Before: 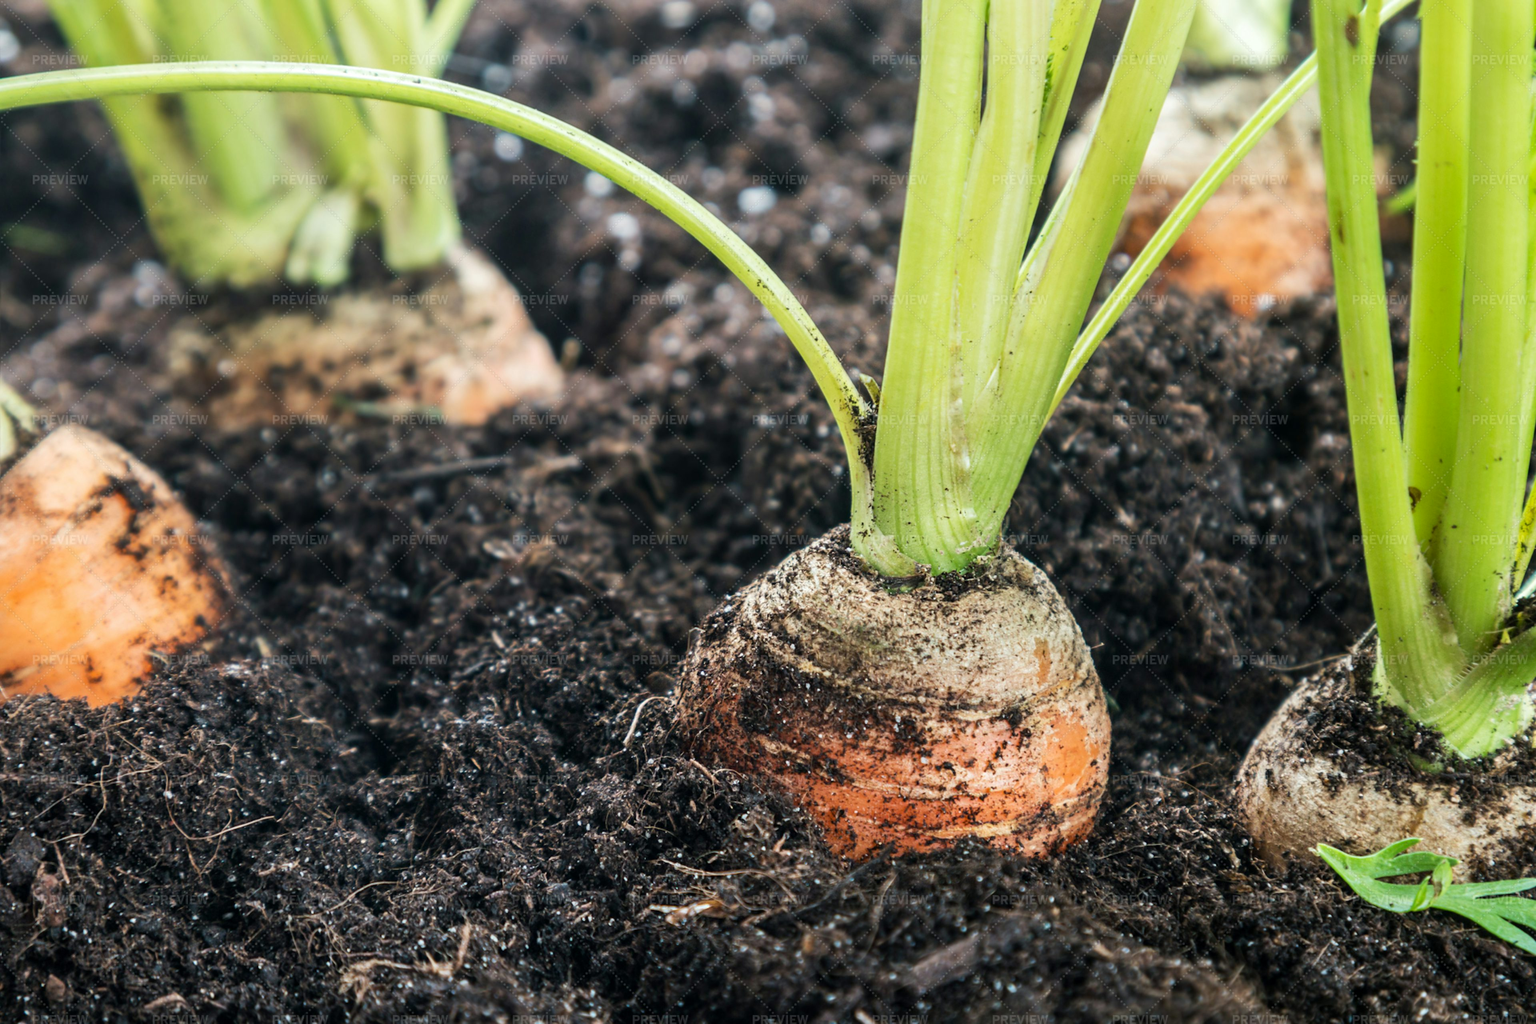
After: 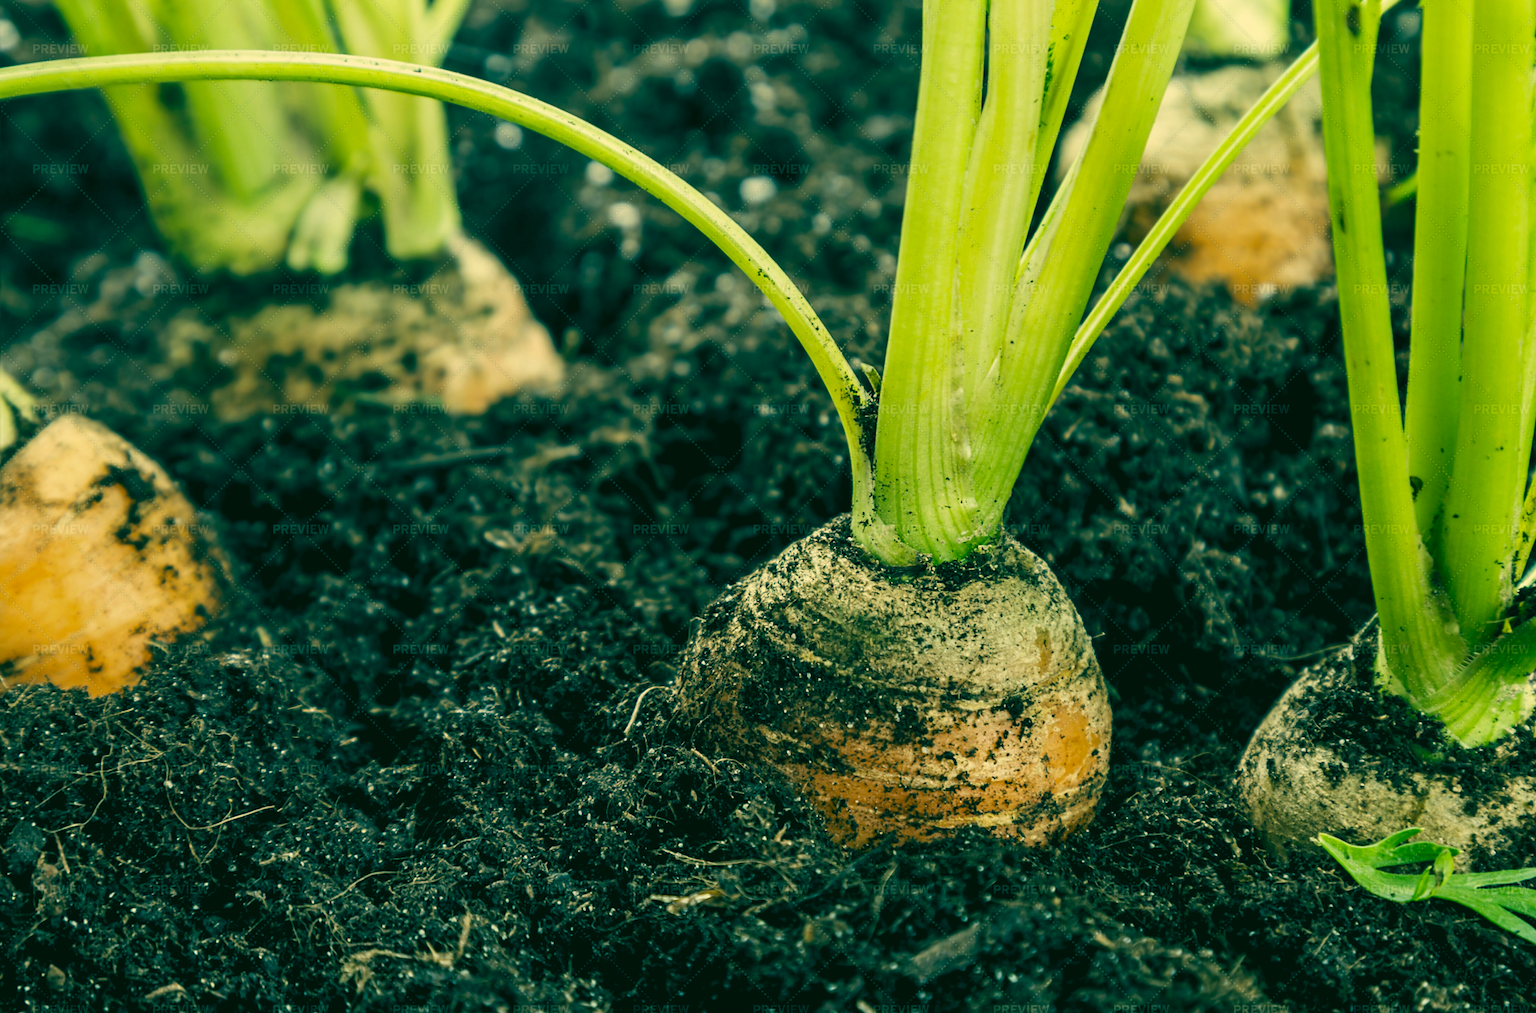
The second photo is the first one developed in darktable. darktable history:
sharpen: radius 1.461, amount 0.408, threshold 1.698
shadows and highlights: shadows -0.564, highlights 39.01, highlights color adjustment 45.85%
levels: mode automatic, black 8.51%, levels [0.026, 0.507, 0.987]
crop: top 1.096%, right 0.062%
exposure: exposure 0.602 EV, compensate exposure bias true, compensate highlight preservation false
color correction: highlights a* 2.23, highlights b* 34.36, shadows a* -37.18, shadows b* -5.45
tone equalizer: -8 EV -0.029 EV, -7 EV 0.042 EV, -6 EV -0.006 EV, -5 EV 0.005 EV, -4 EV -0.049 EV, -3 EV -0.23 EV, -2 EV -0.646 EV, -1 EV -0.991 EV, +0 EV -0.973 EV
